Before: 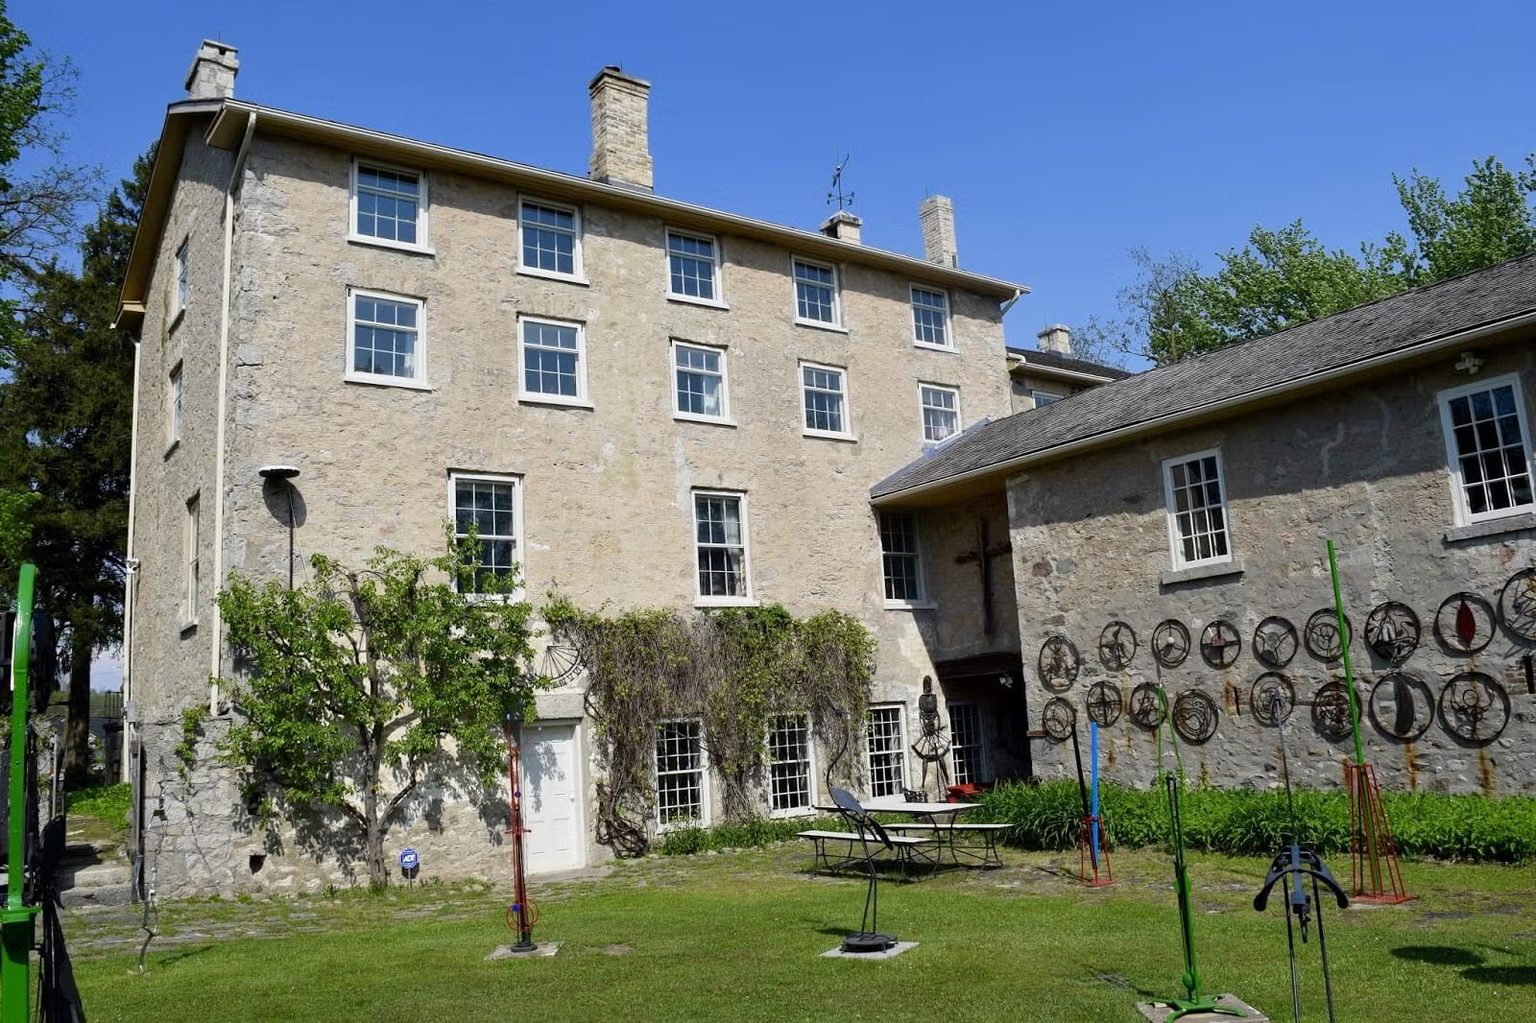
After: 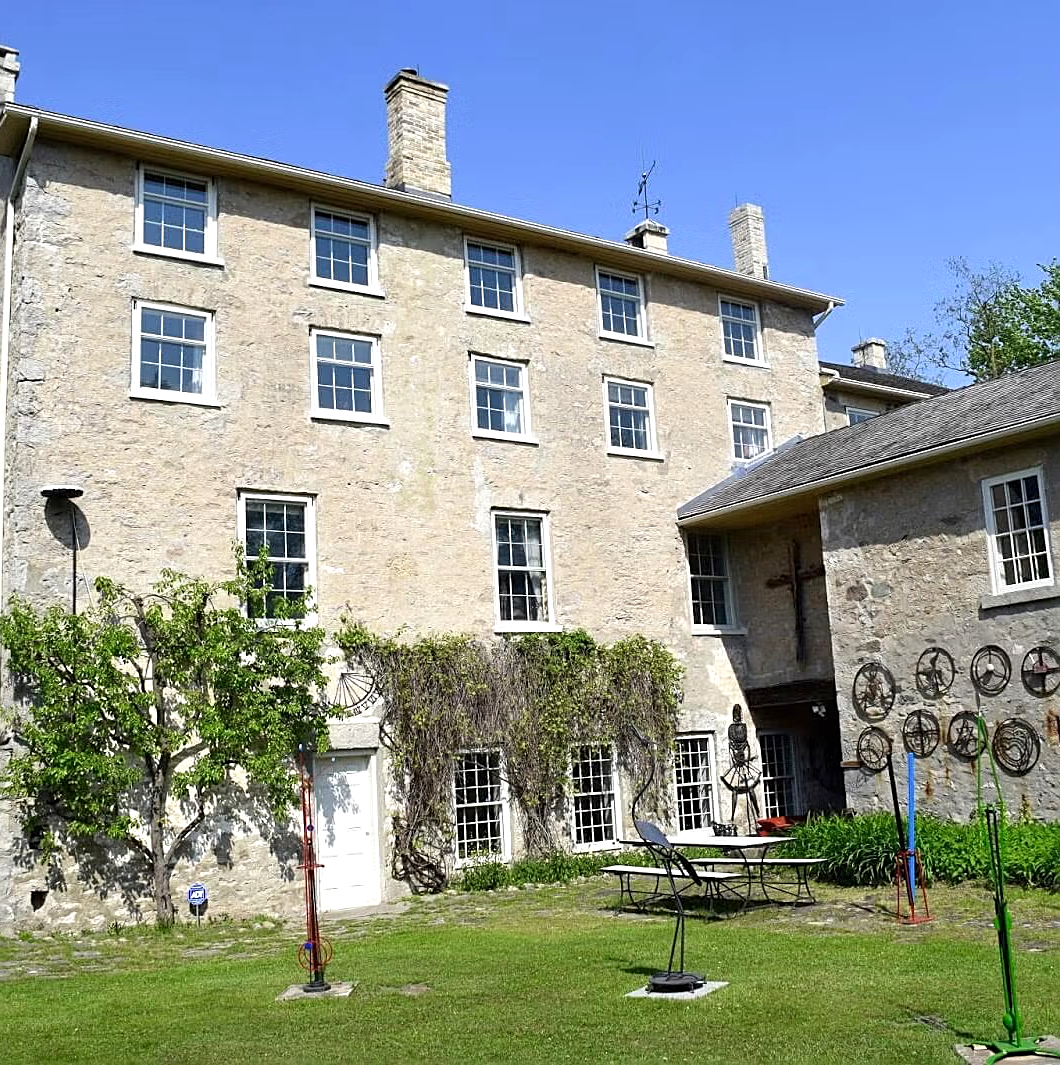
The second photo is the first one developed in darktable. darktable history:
crop and rotate: left 14.337%, right 19.376%
exposure: black level correction 0, exposure 0.5 EV, compensate highlight preservation false
sharpen: on, module defaults
color zones: curves: ch1 [(0.29, 0.492) (0.373, 0.185) (0.509, 0.481)]; ch2 [(0.25, 0.462) (0.749, 0.457)], mix -123.9%
